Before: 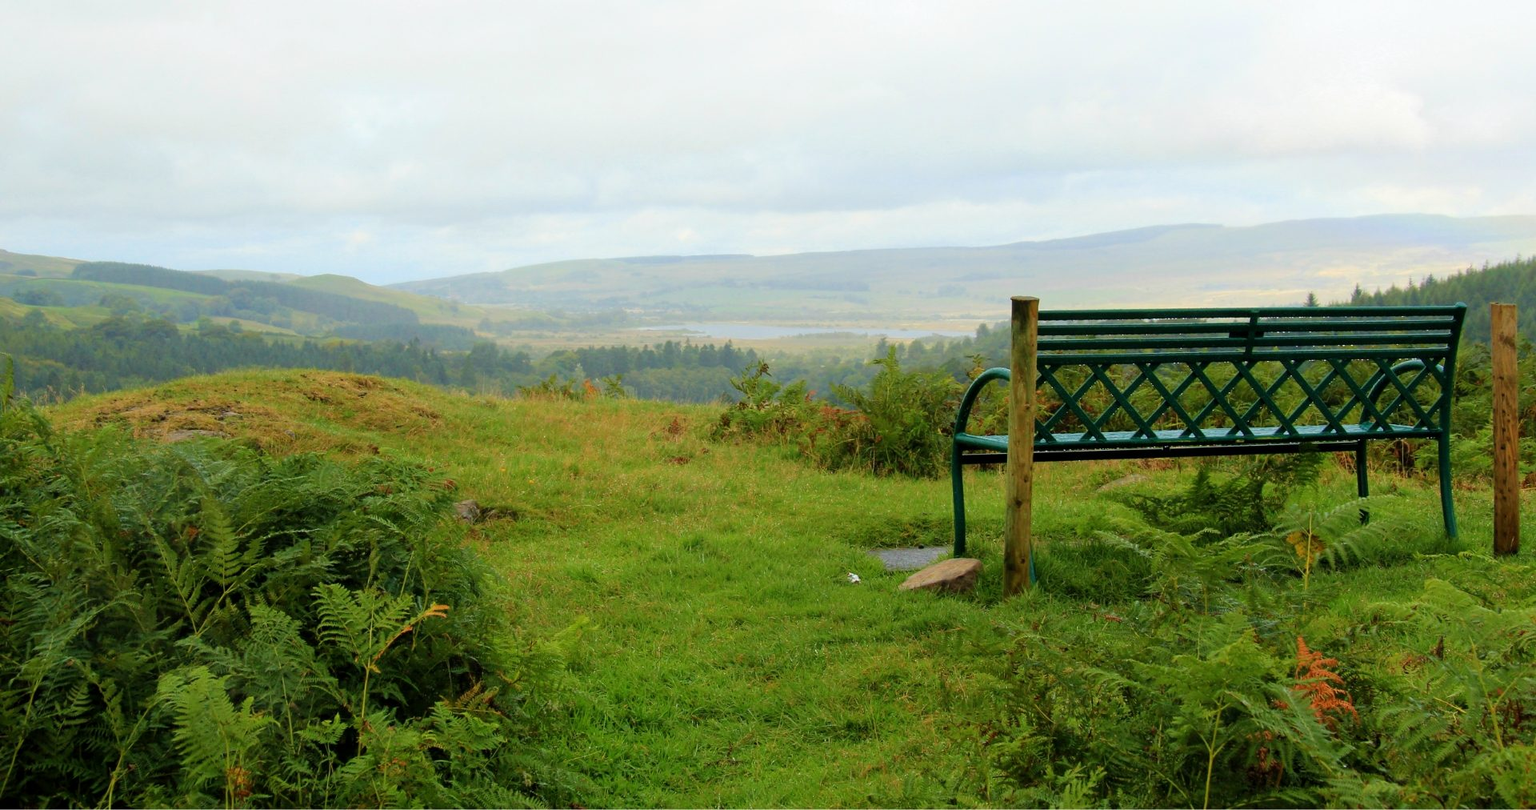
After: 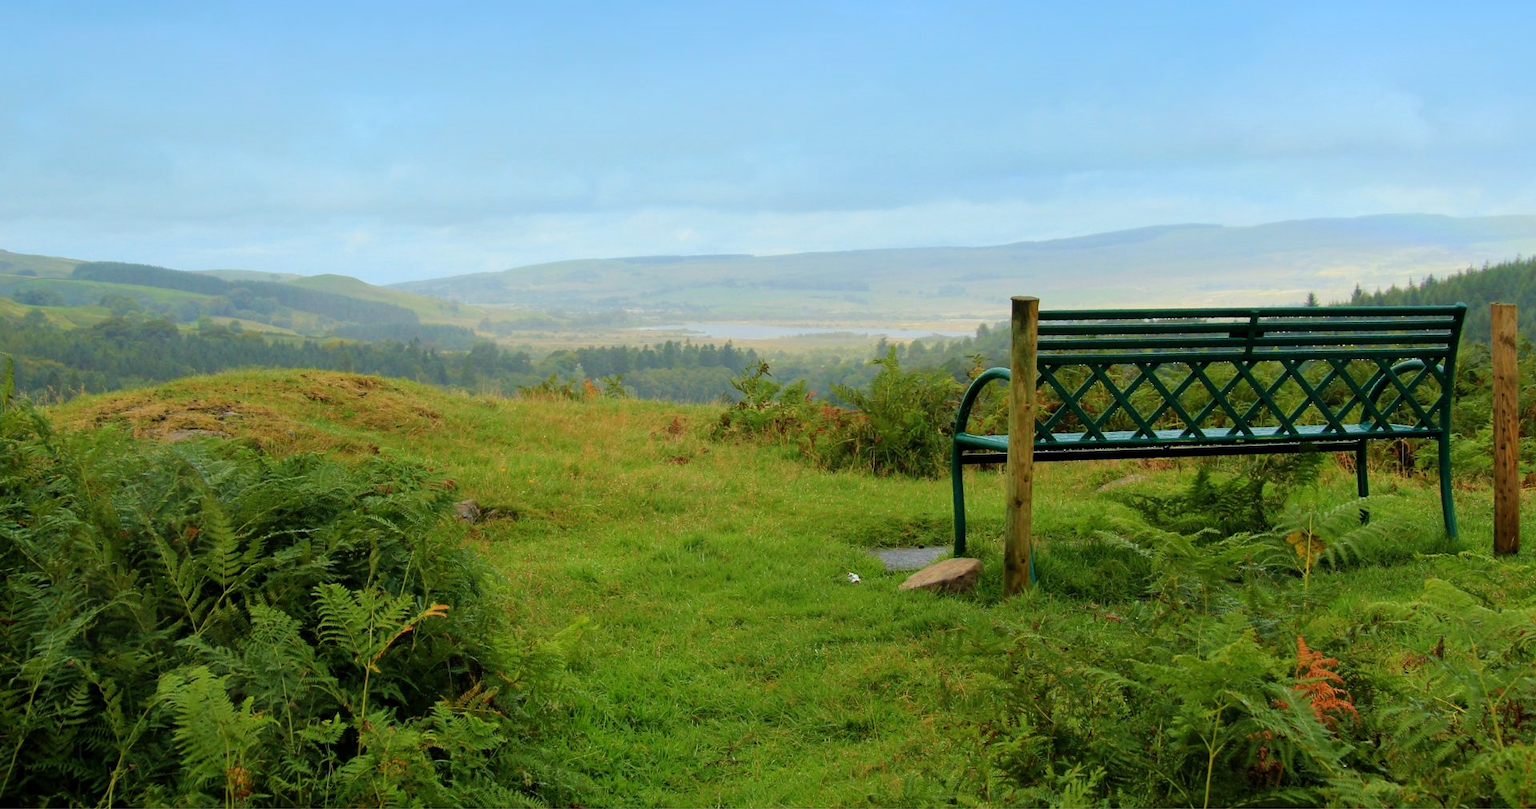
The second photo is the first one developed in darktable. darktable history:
graduated density: density 2.02 EV, hardness 44%, rotation 0.374°, offset 8.21, hue 208.8°, saturation 97%
